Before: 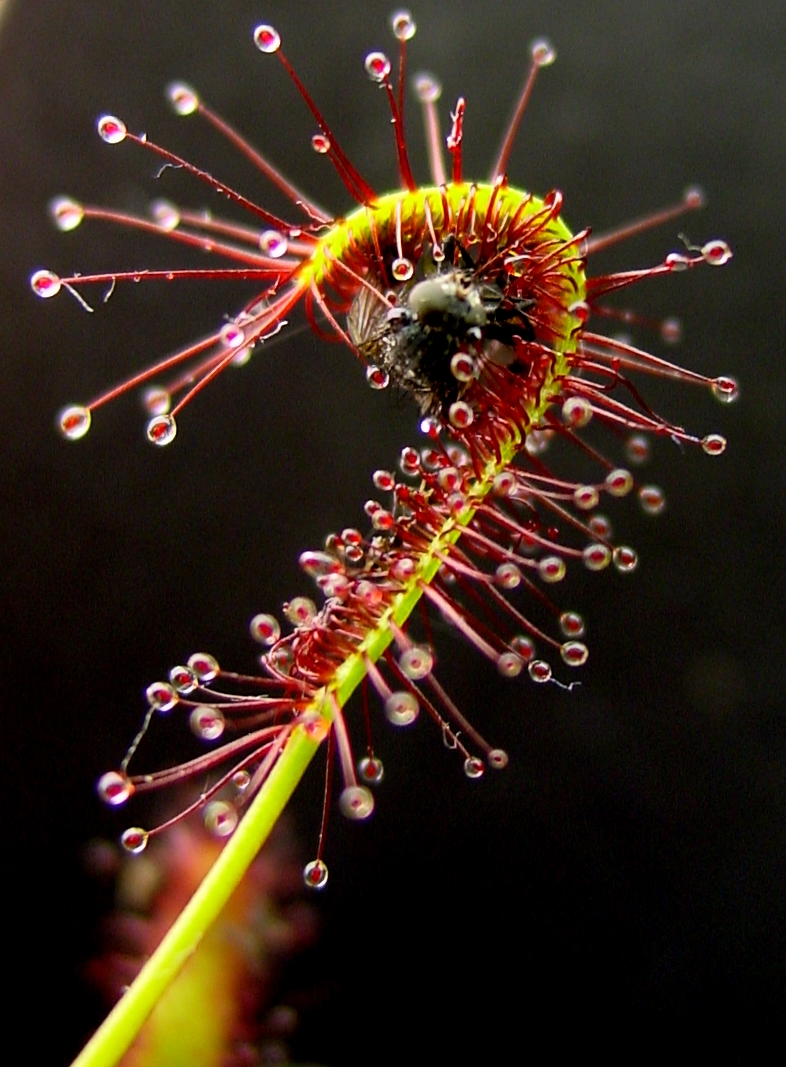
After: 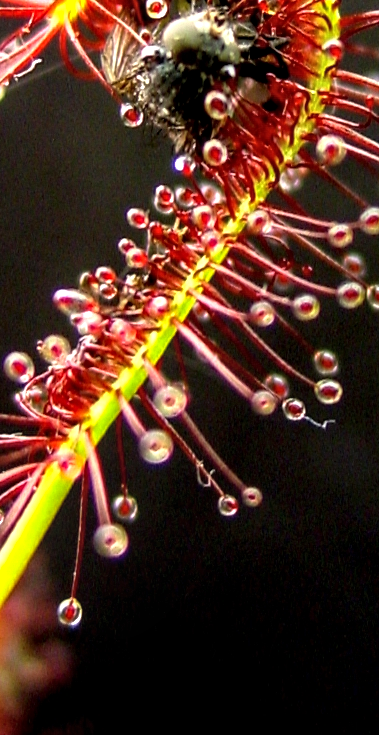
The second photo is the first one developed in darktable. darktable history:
base curve: curves: ch0 [(0, 0) (0.303, 0.277) (1, 1)], preserve colors none
local contrast: detail 130%
exposure: exposure 0.77 EV, compensate highlight preservation false
crop: left 31.386%, top 24.64%, right 20.36%, bottom 6.438%
